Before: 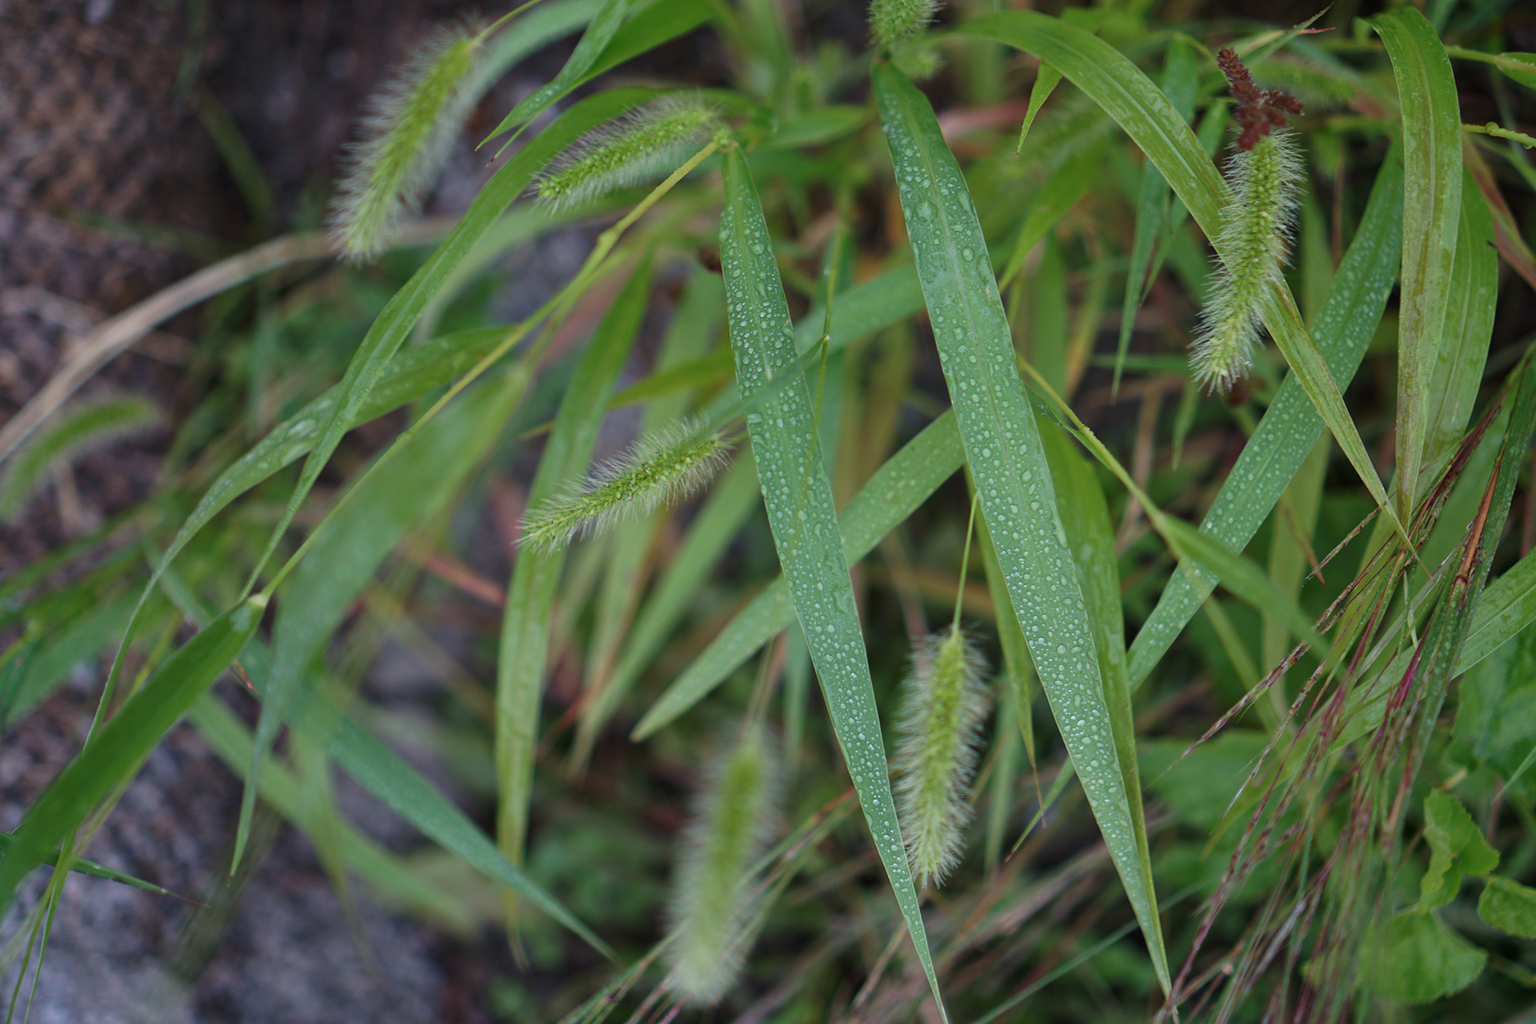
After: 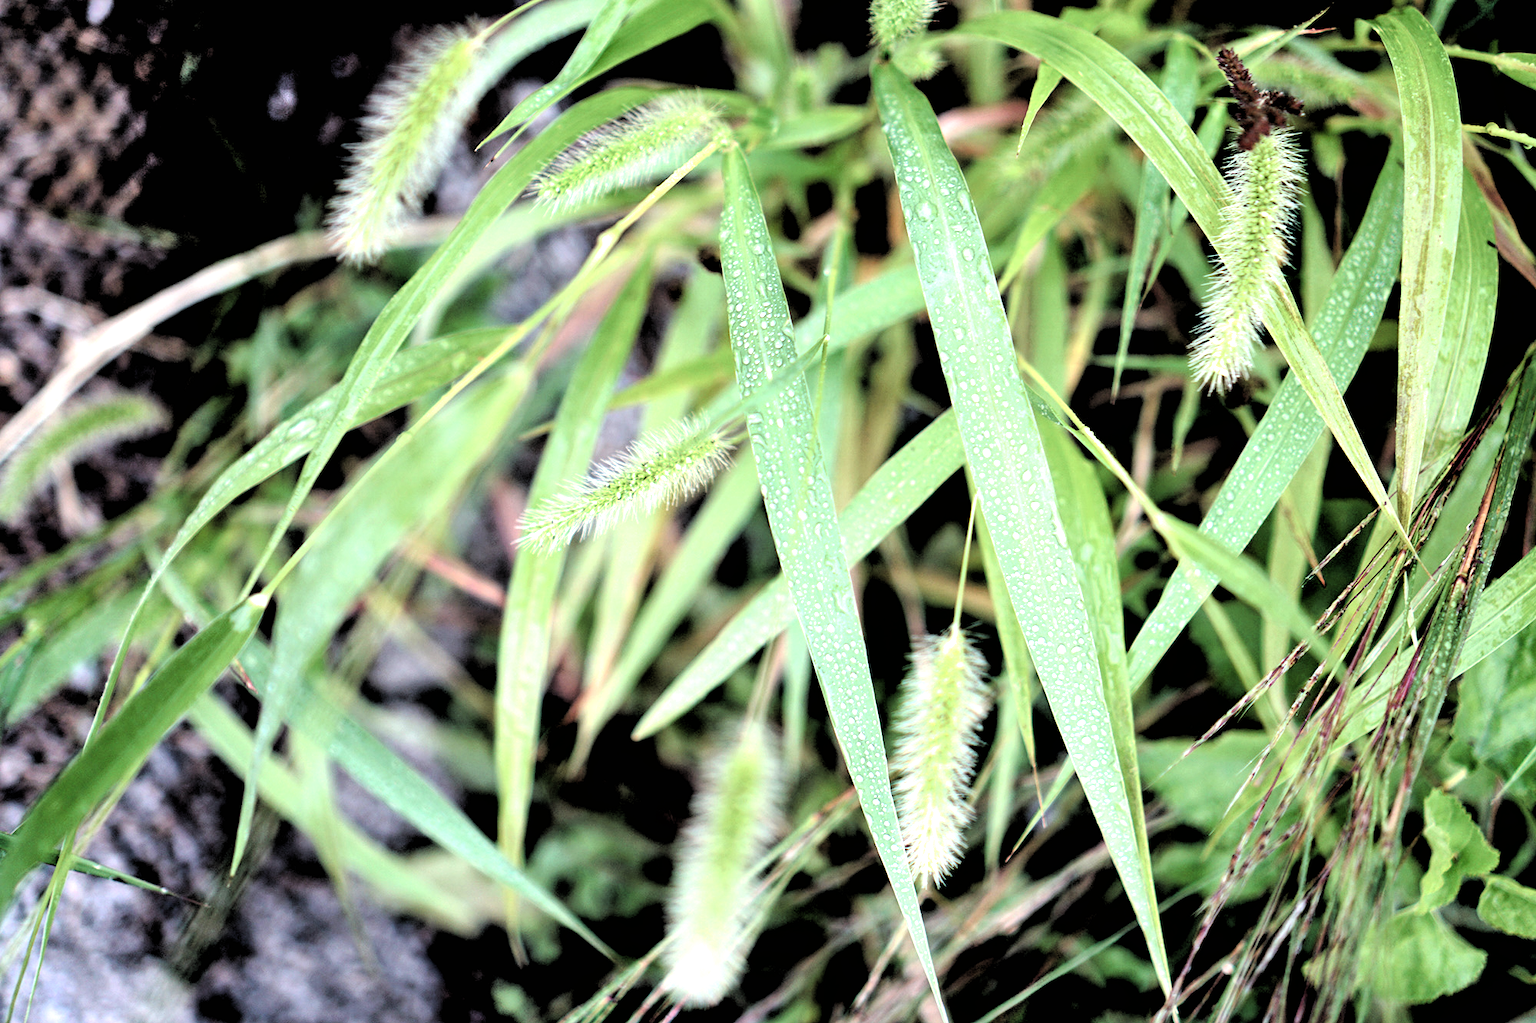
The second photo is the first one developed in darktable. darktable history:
filmic rgb: black relative exposure -1.13 EV, white relative exposure 2.06 EV, hardness 1.5, contrast 2.24, contrast in shadows safe
exposure: black level correction 0, exposure 1.095 EV, compensate highlight preservation false
shadows and highlights: radius 47.01, white point adjustment 6.8, compress 79.8%, soften with gaussian
